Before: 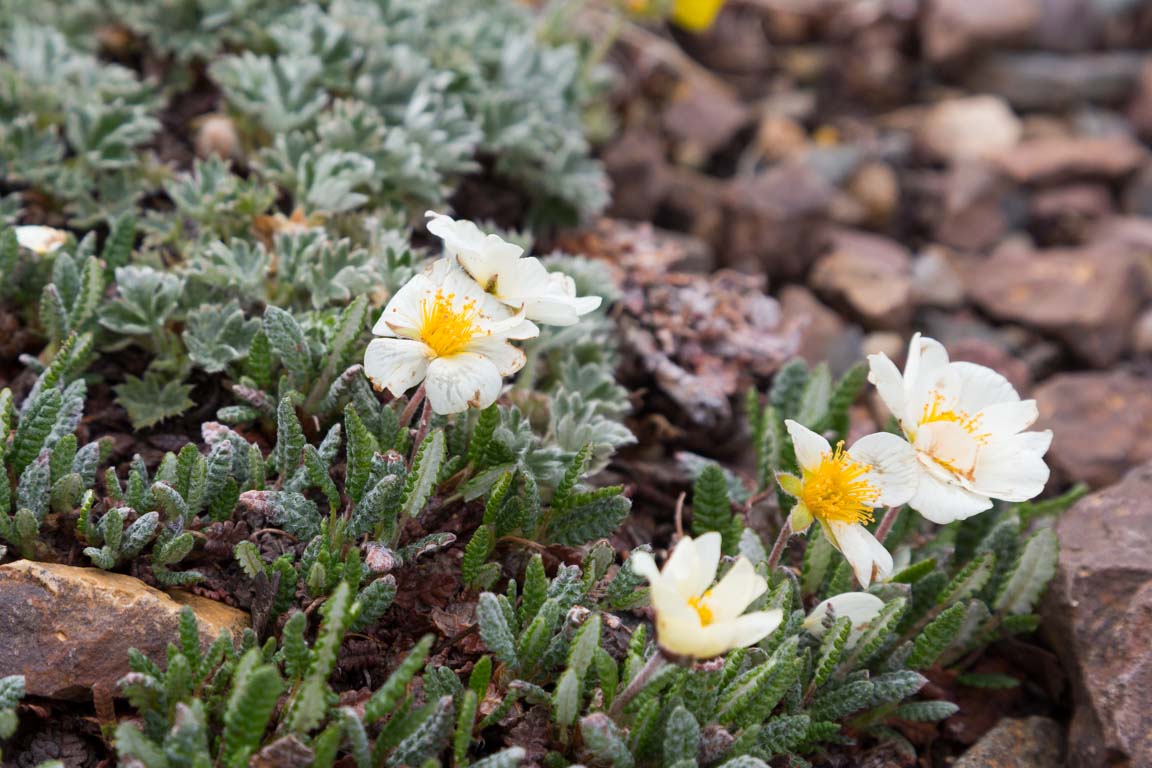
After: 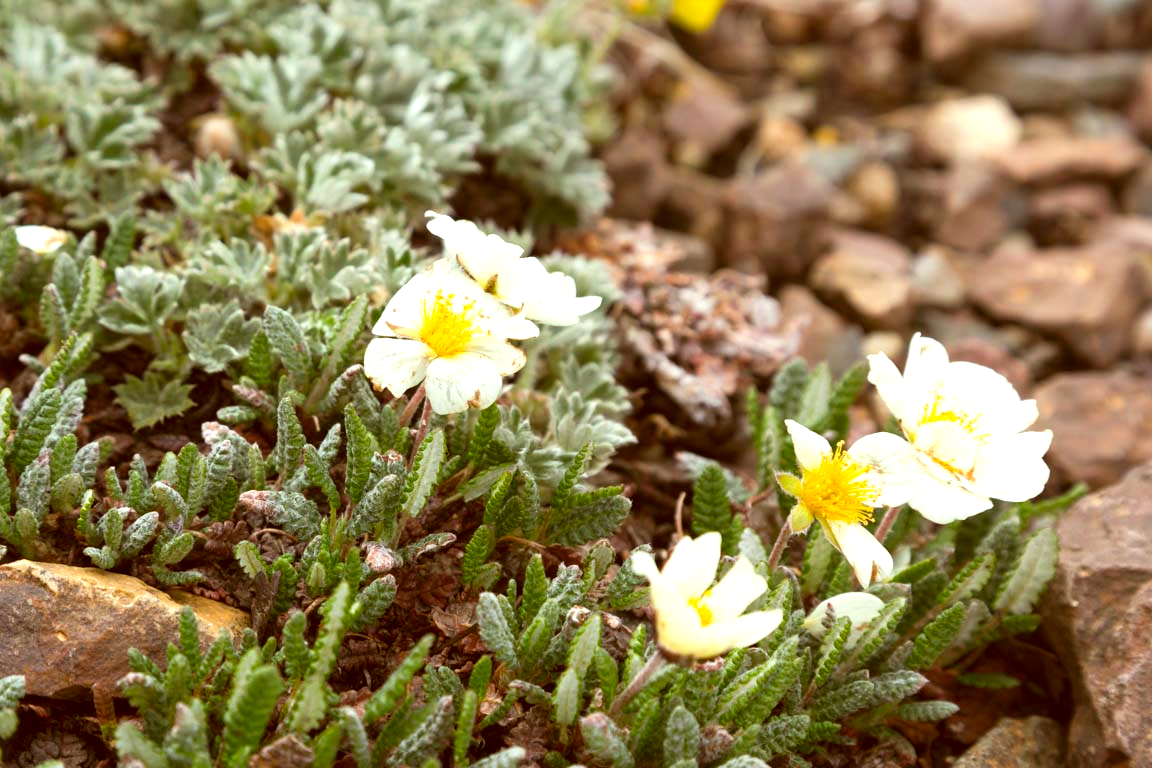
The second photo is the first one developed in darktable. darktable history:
exposure: exposure 0.64 EV, compensate highlight preservation false
color correction: highlights a* -5.41, highlights b* 9.8, shadows a* 9.67, shadows b* 24.42
